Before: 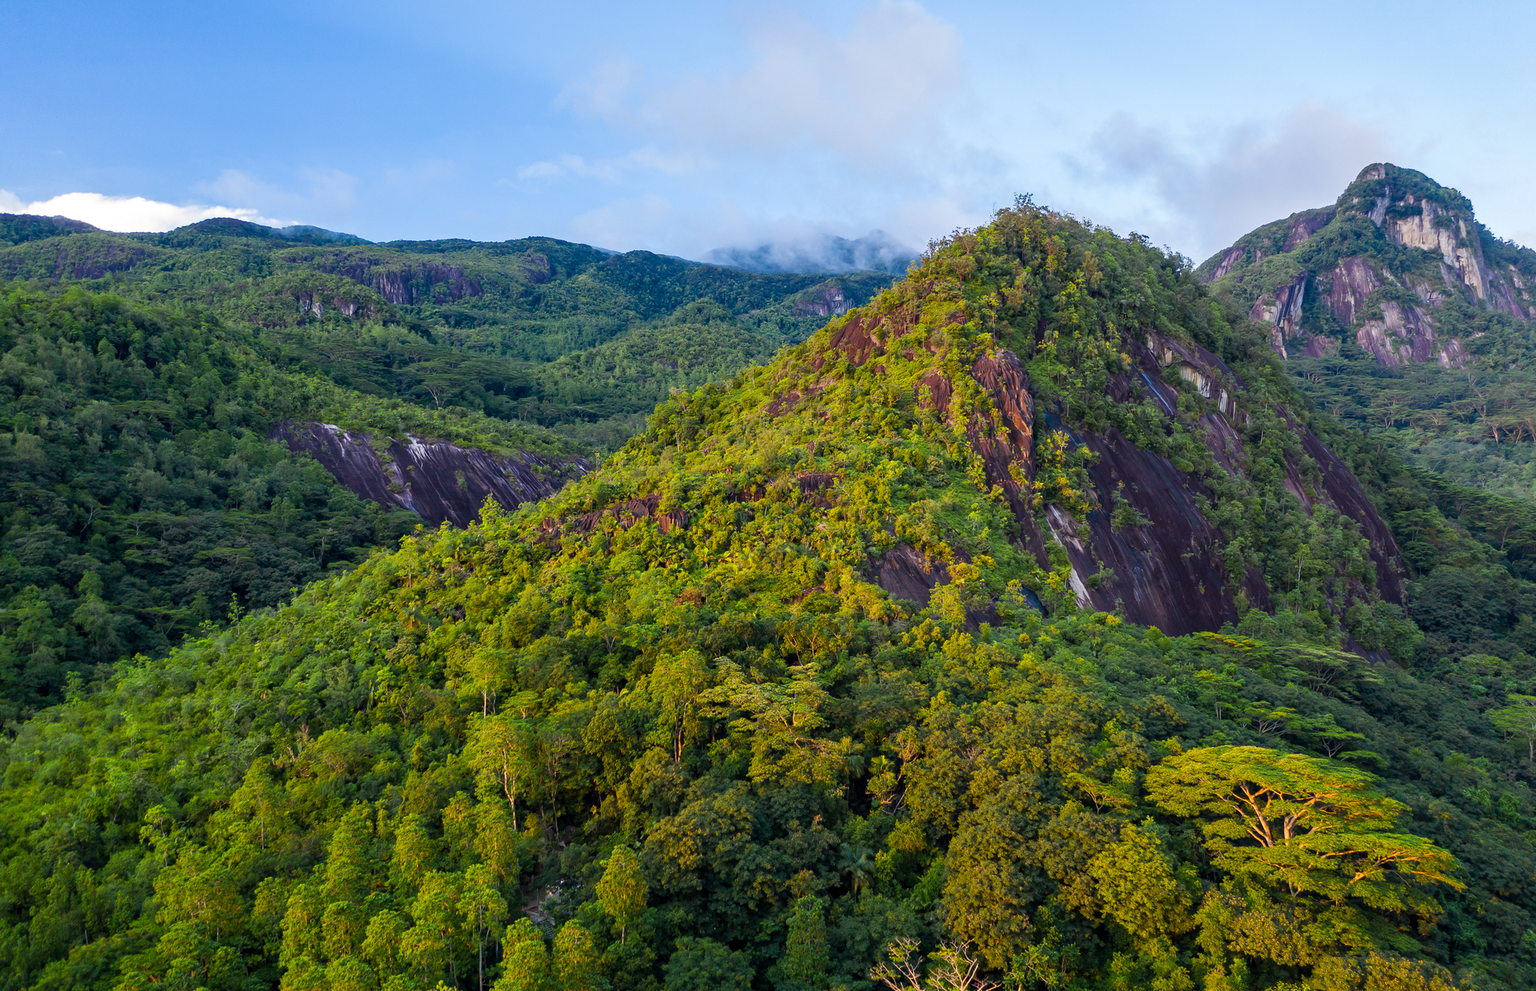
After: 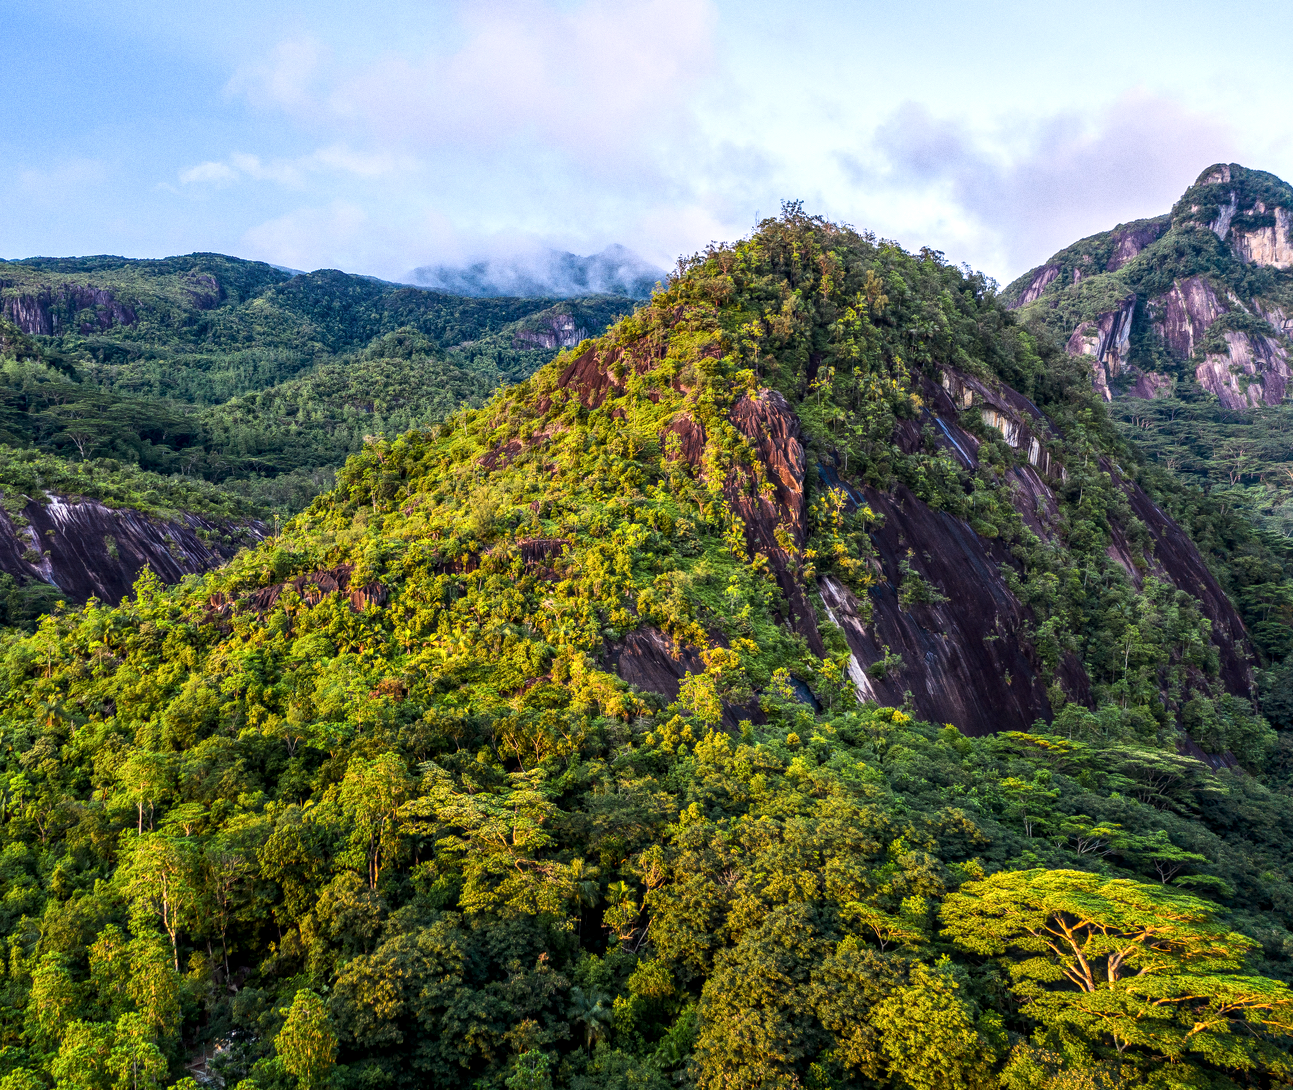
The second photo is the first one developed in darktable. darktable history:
local contrast: highlights 55%, shadows 52%, detail 130%, midtone range 0.452
crop and rotate: left 24.034%, top 2.838%, right 6.406%, bottom 6.299%
grain: coarseness 0.09 ISO
graduated density: density 0.38 EV, hardness 21%, rotation -6.11°, saturation 32%
tone equalizer: -8 EV -0.75 EV, -7 EV -0.7 EV, -6 EV -0.6 EV, -5 EV -0.4 EV, -3 EV 0.4 EV, -2 EV 0.6 EV, -1 EV 0.7 EV, +0 EV 0.75 EV, edges refinement/feathering 500, mask exposure compensation -1.57 EV, preserve details no
